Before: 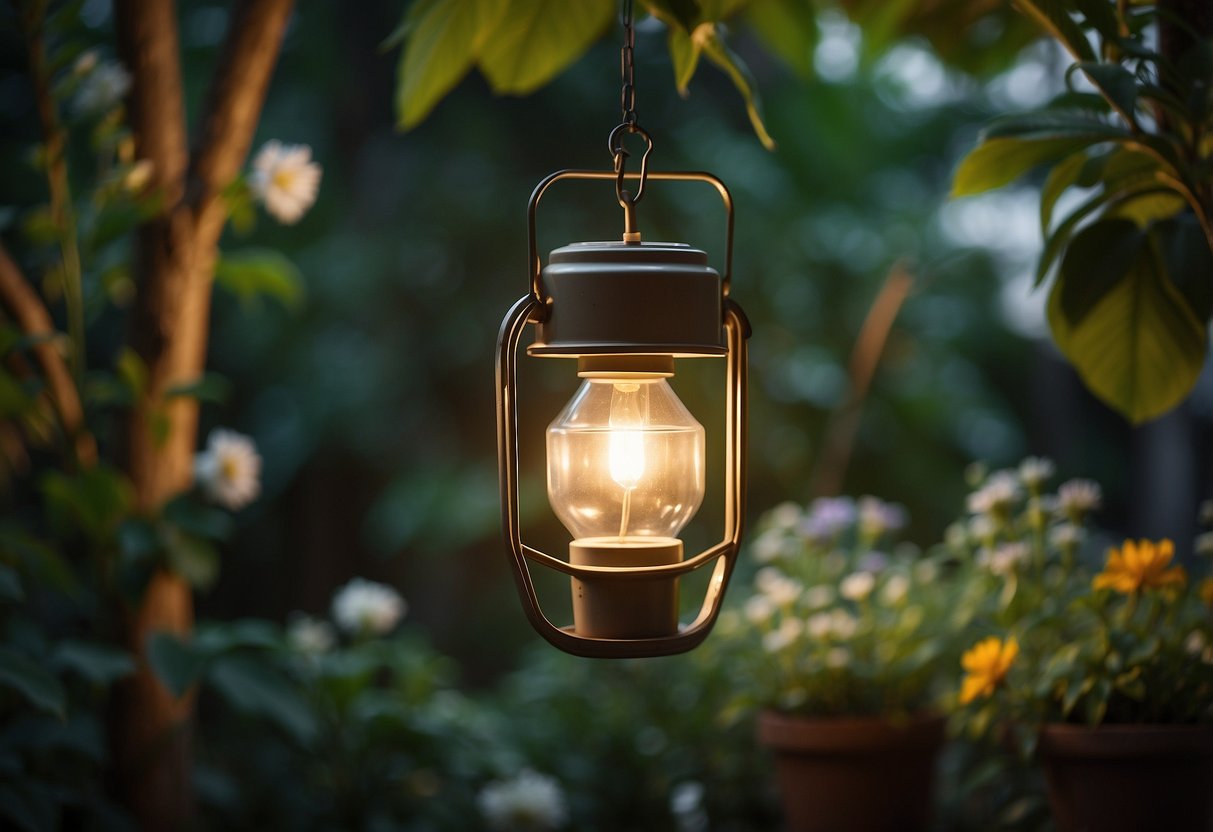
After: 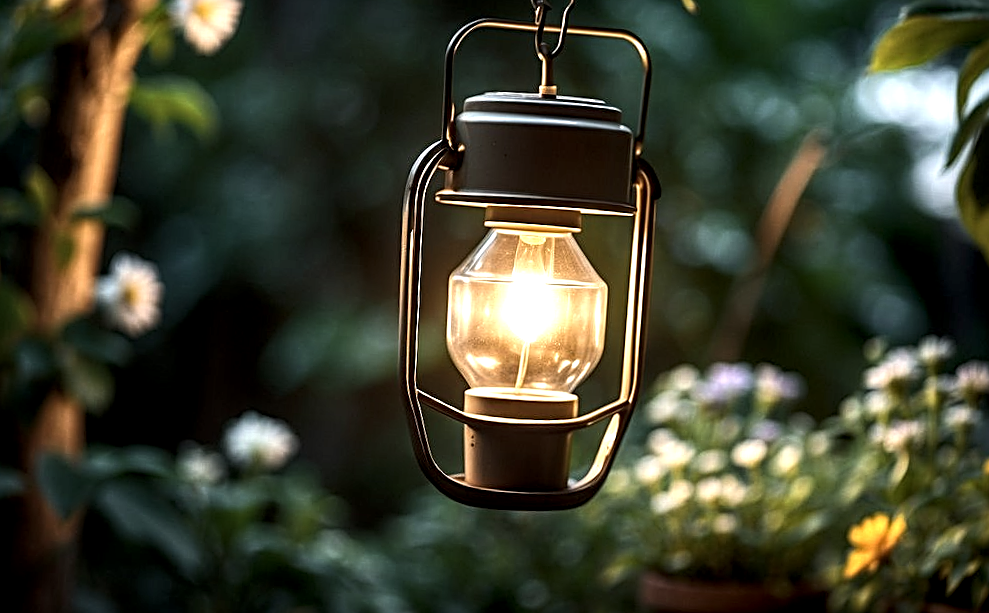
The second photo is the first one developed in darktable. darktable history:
sharpen: radius 2.684, amount 0.664
tone equalizer: -8 EV -0.754 EV, -7 EV -0.674 EV, -6 EV -0.563 EV, -5 EV -0.384 EV, -3 EV 0.403 EV, -2 EV 0.6 EV, -1 EV 0.676 EV, +0 EV 0.741 EV, edges refinement/feathering 500, mask exposure compensation -1.57 EV, preserve details no
crop and rotate: angle -3.84°, left 9.718%, top 20.782%, right 12.134%, bottom 11.852%
local contrast: highlights 60%, shadows 63%, detail 160%
